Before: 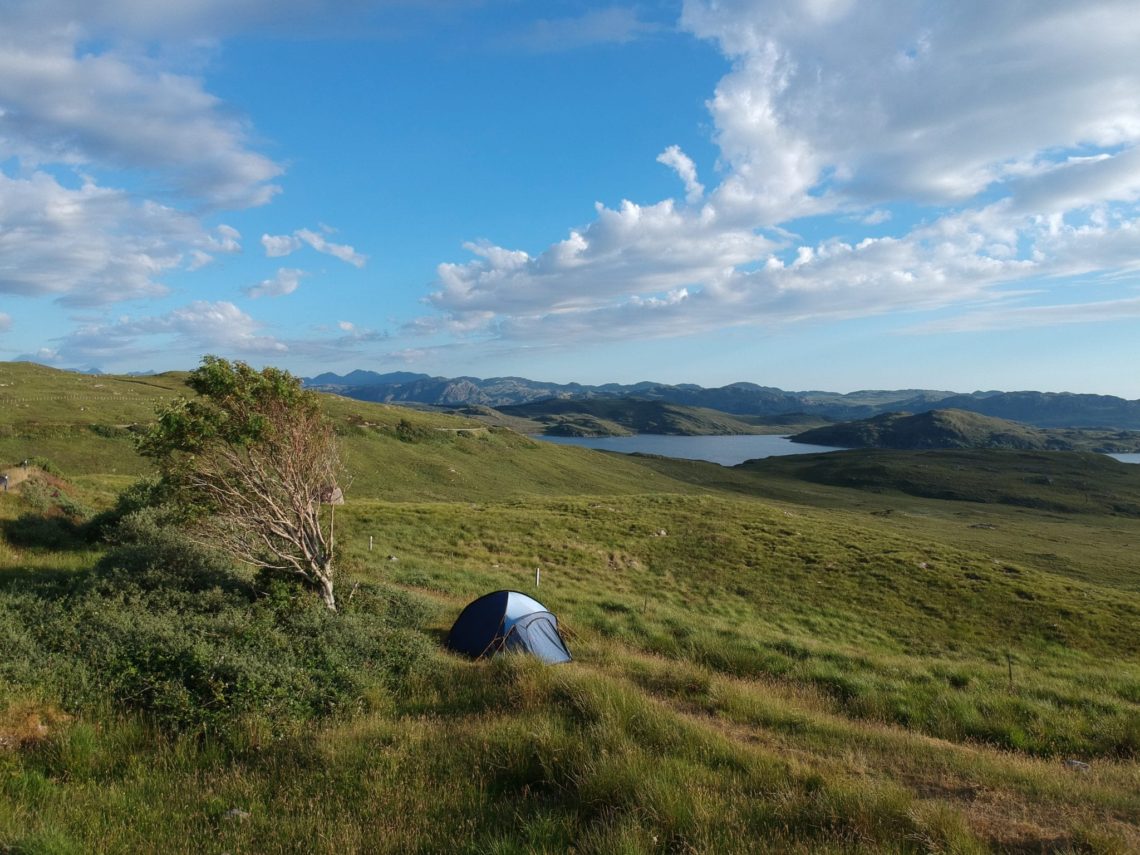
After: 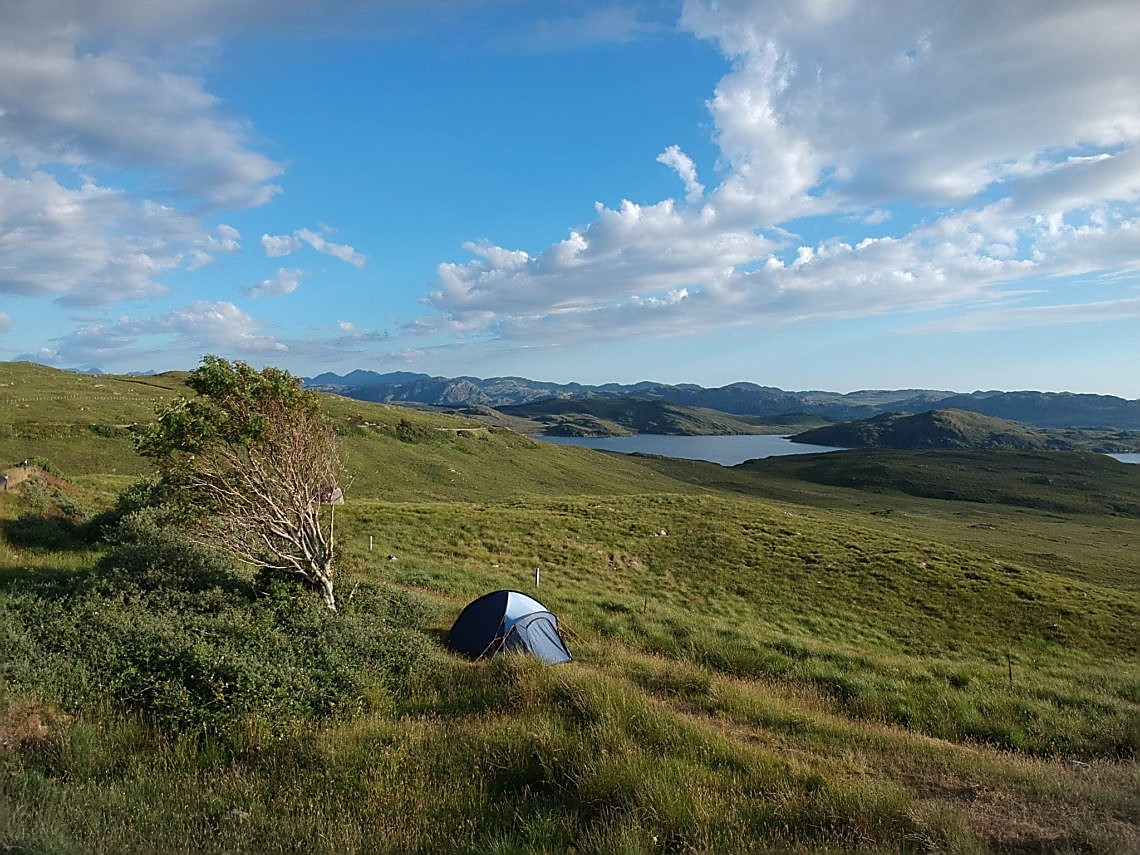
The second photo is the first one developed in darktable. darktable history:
sharpen: radius 1.4, amount 1.25, threshold 0.7
vignetting: fall-off start 100%, brightness -0.282, width/height ratio 1.31
